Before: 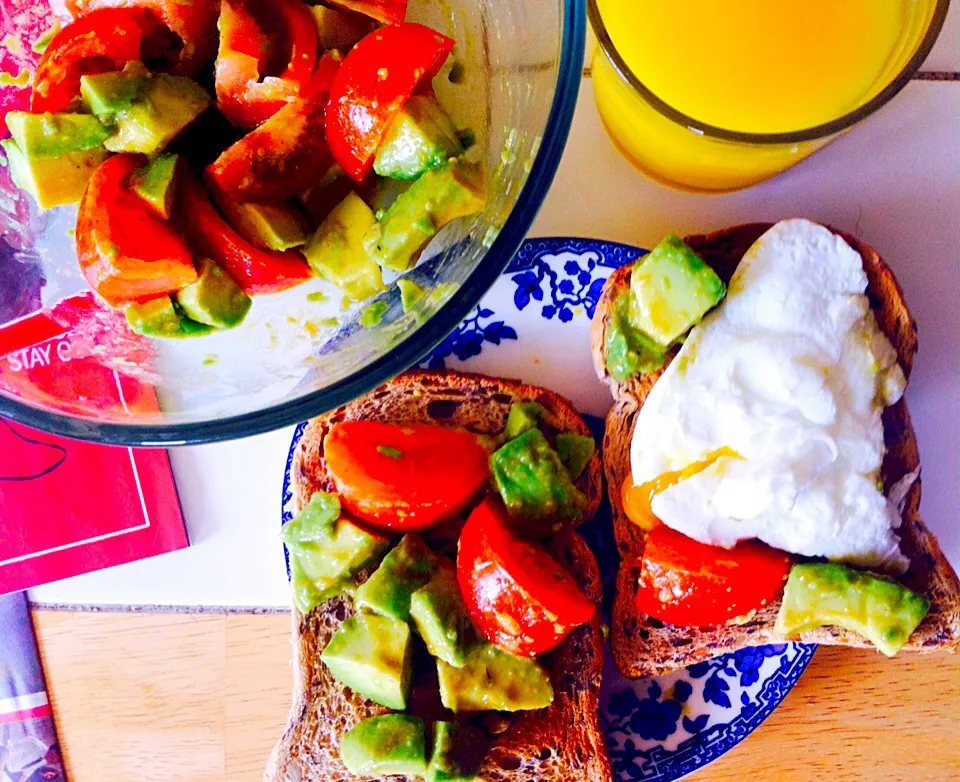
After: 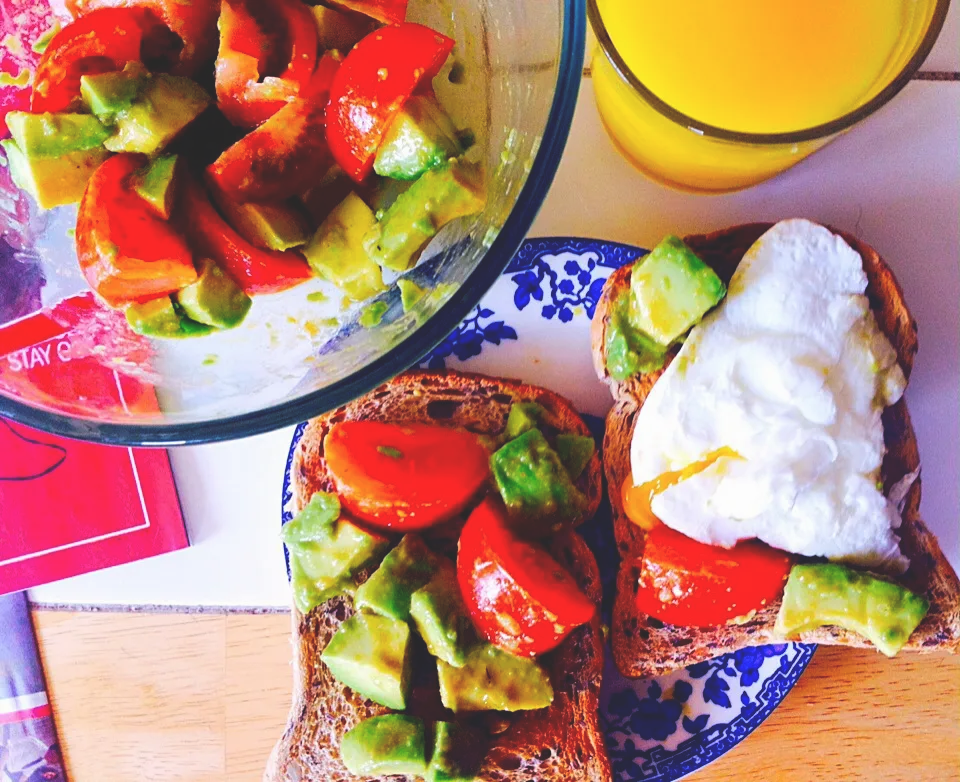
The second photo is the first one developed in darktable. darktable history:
exposure: black level correction -0.022, exposure -0.03 EV, compensate exposure bias true, compensate highlight preservation false
